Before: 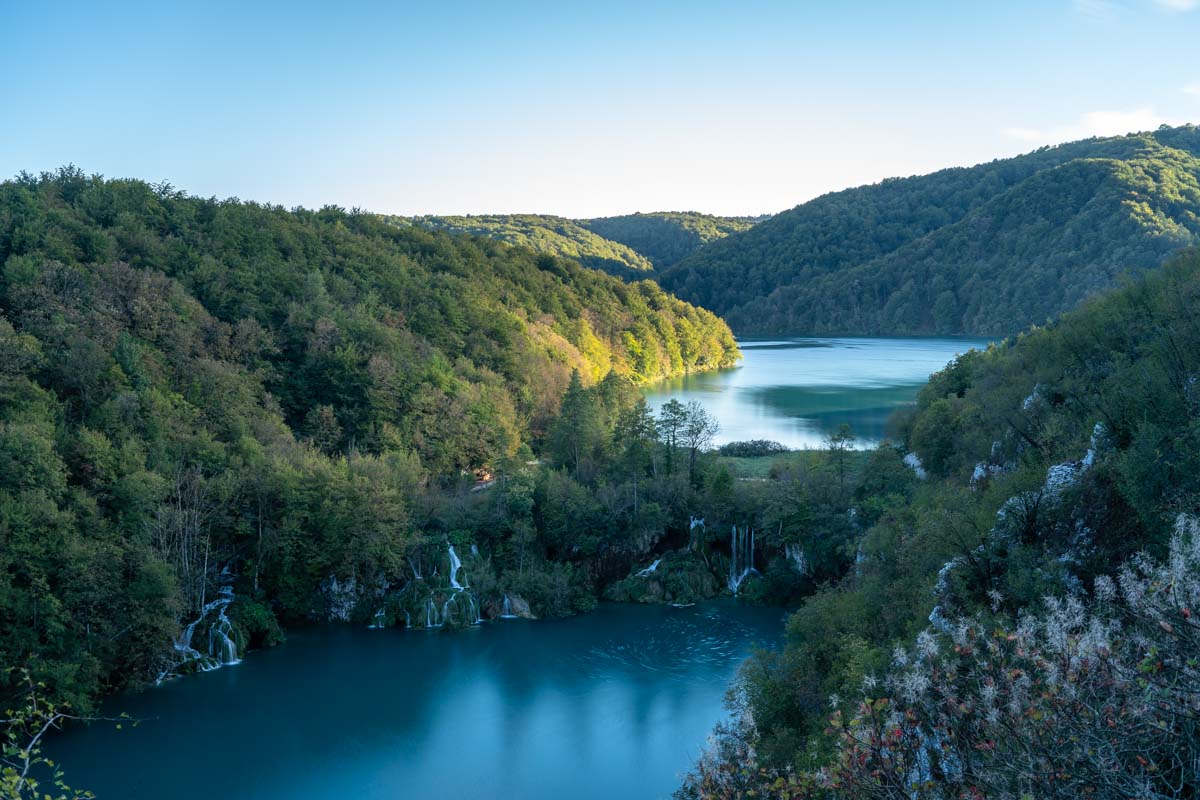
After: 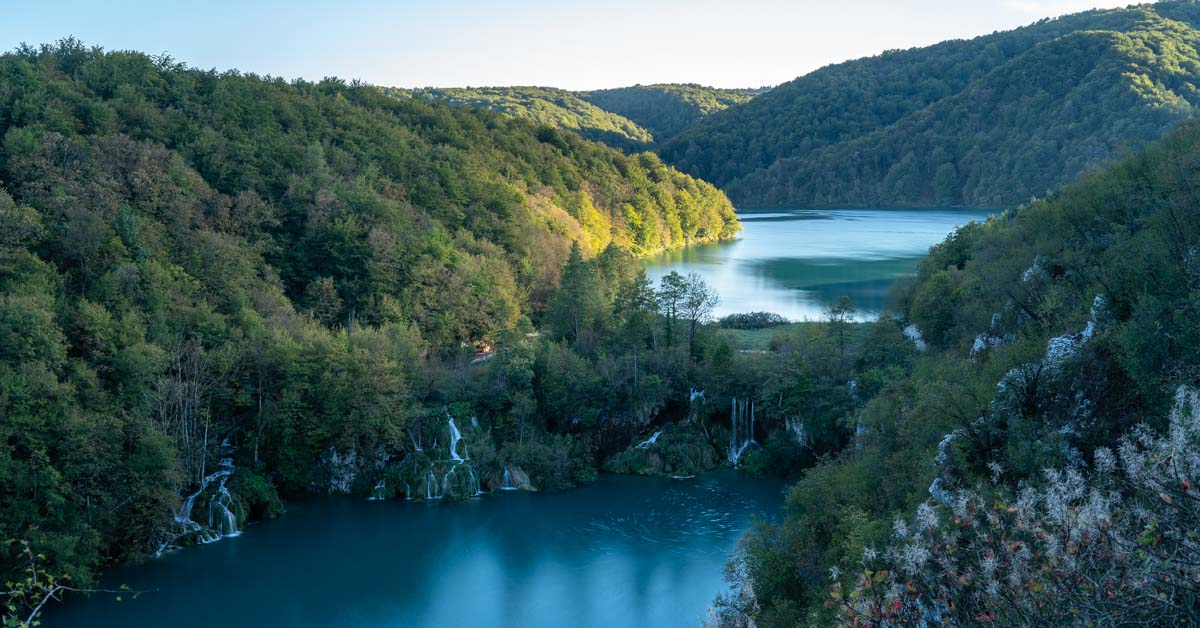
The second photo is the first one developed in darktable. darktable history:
crop and rotate: top 16.001%, bottom 5.428%
